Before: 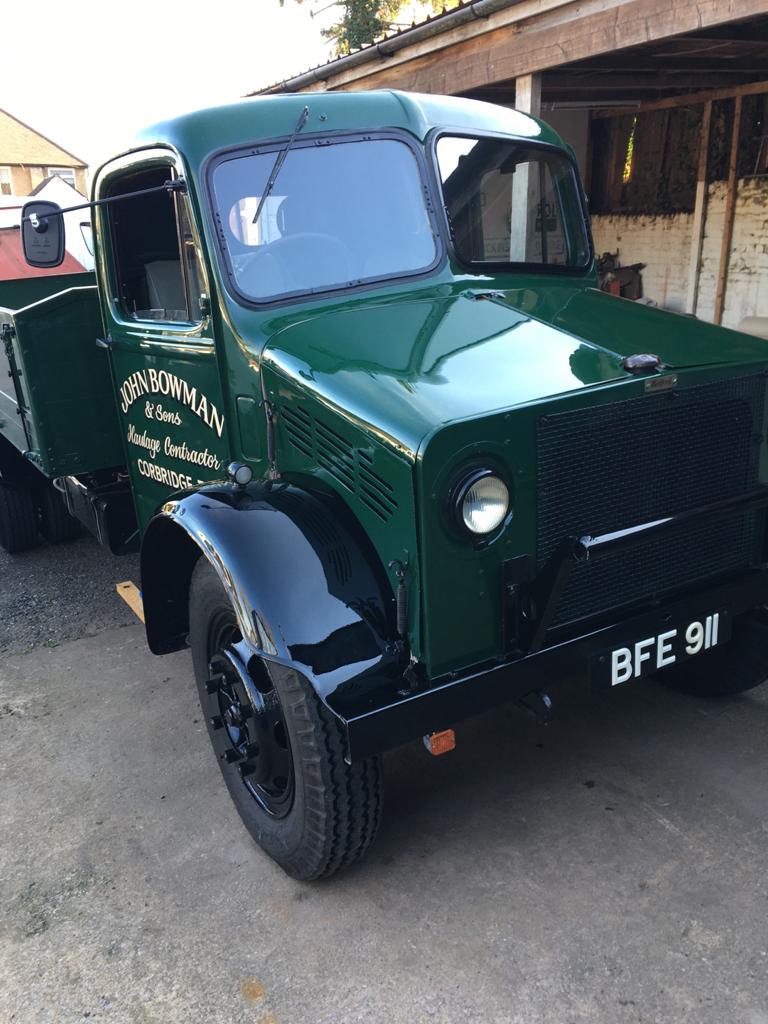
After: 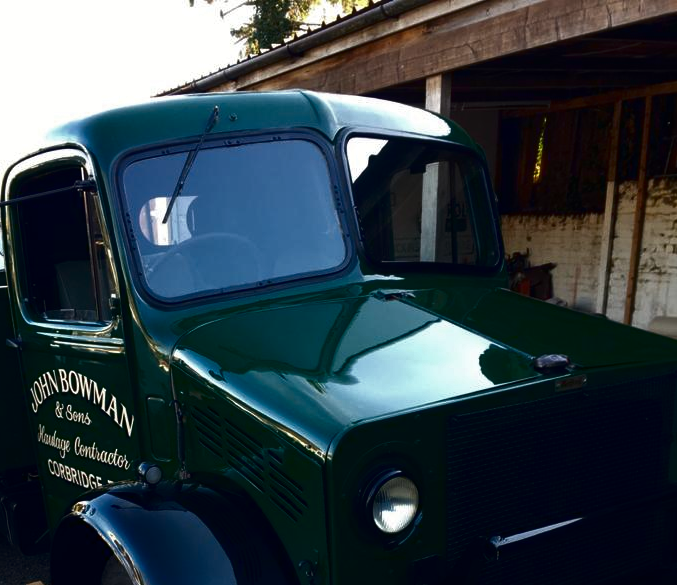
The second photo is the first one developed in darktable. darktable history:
crop and rotate: left 11.812%, bottom 42.799%
contrast brightness saturation: brightness -0.537
